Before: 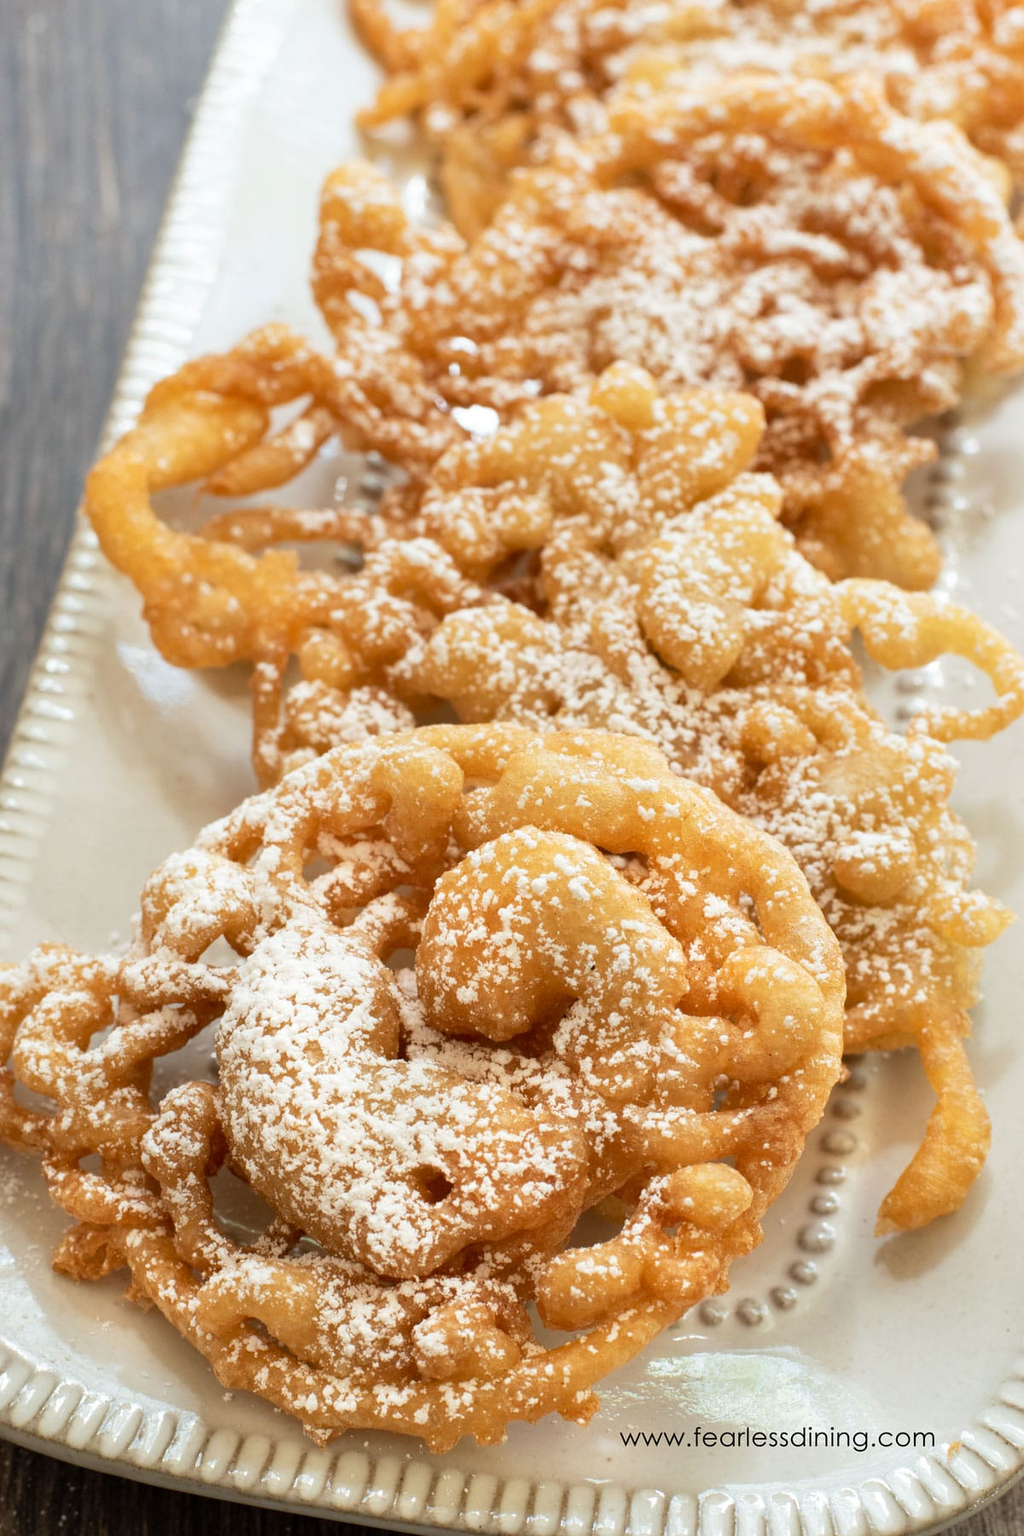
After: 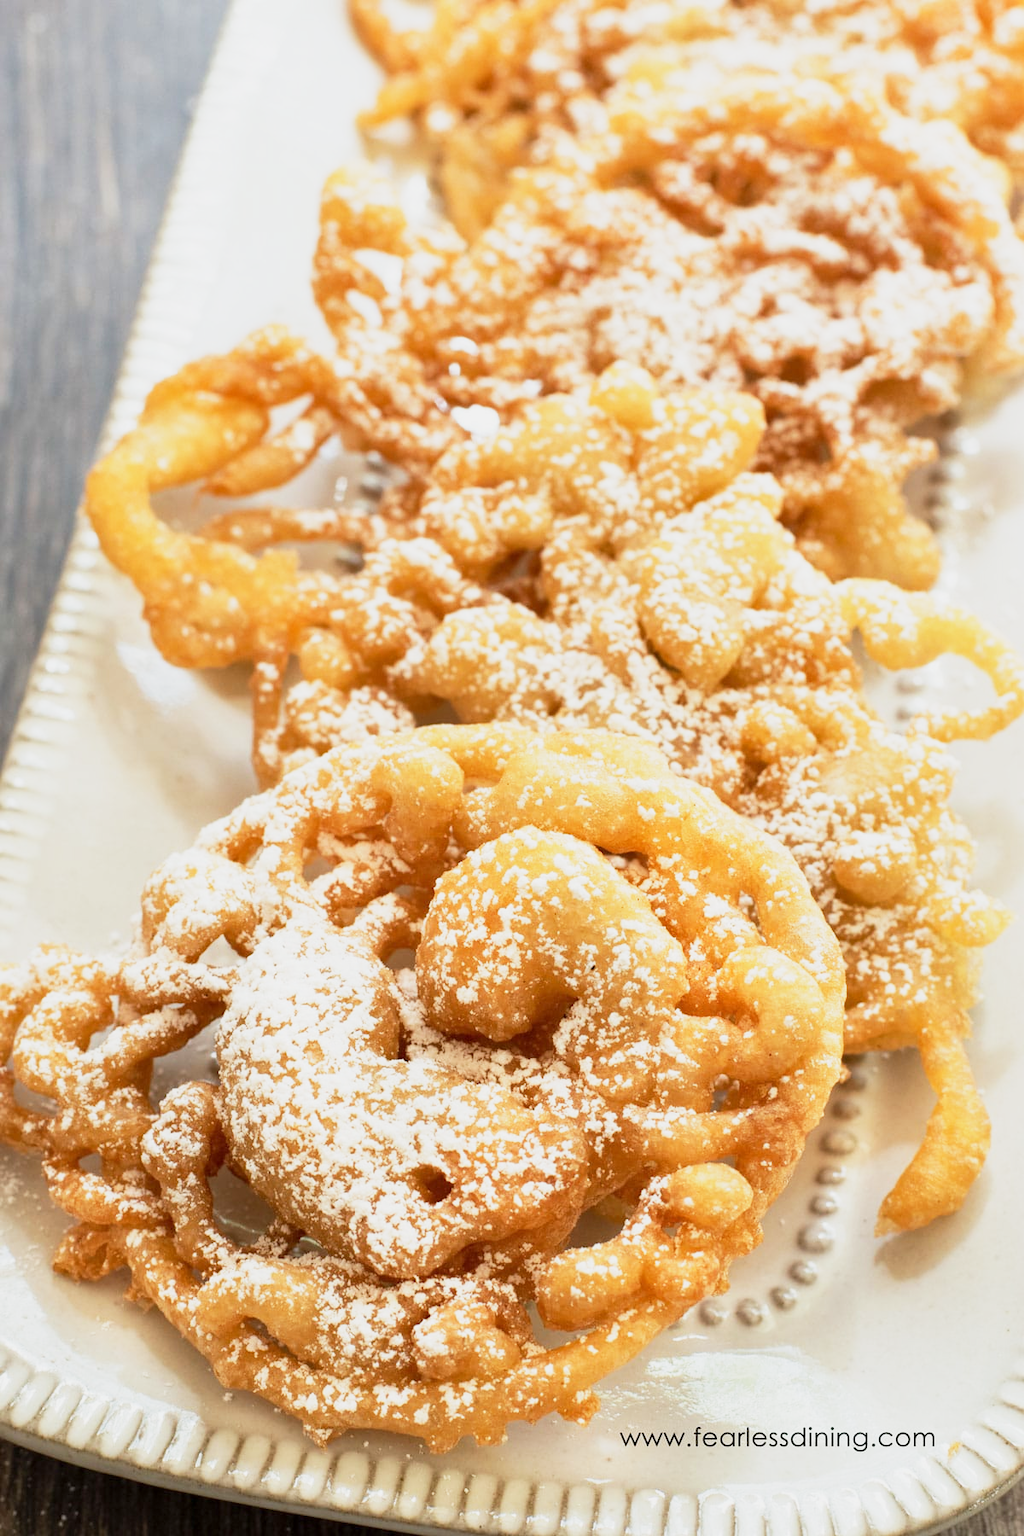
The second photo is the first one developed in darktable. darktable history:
tone equalizer: on, module defaults
base curve: curves: ch0 [(0, 0) (0.088, 0.125) (0.176, 0.251) (0.354, 0.501) (0.613, 0.749) (1, 0.877)], preserve colors none
